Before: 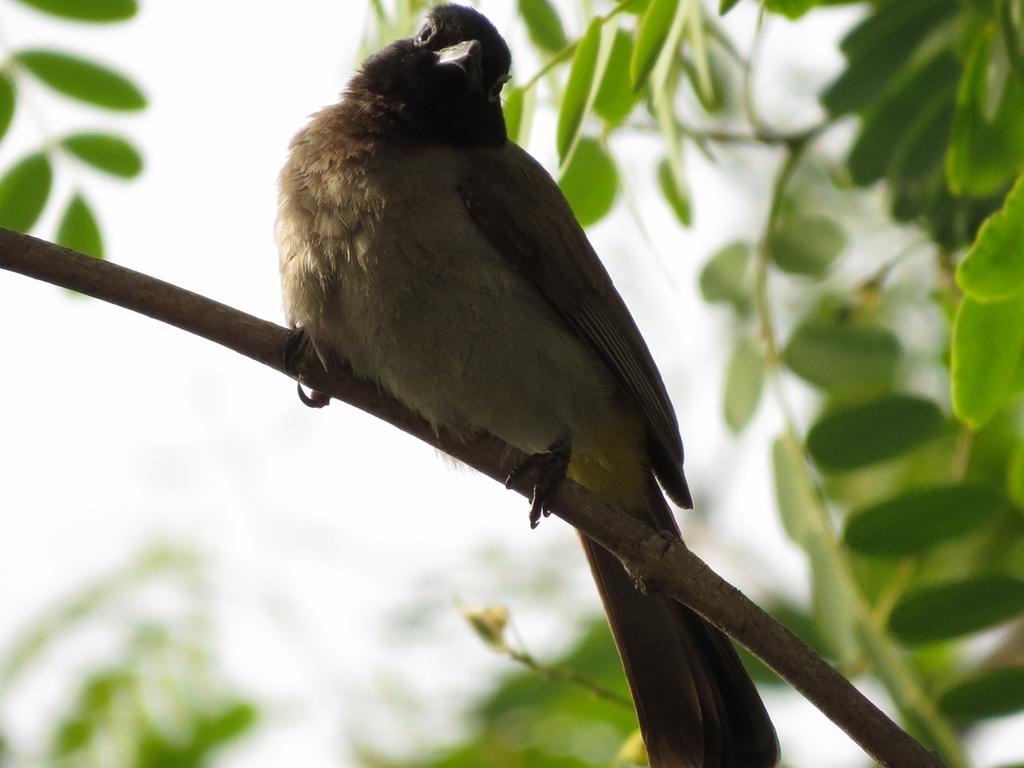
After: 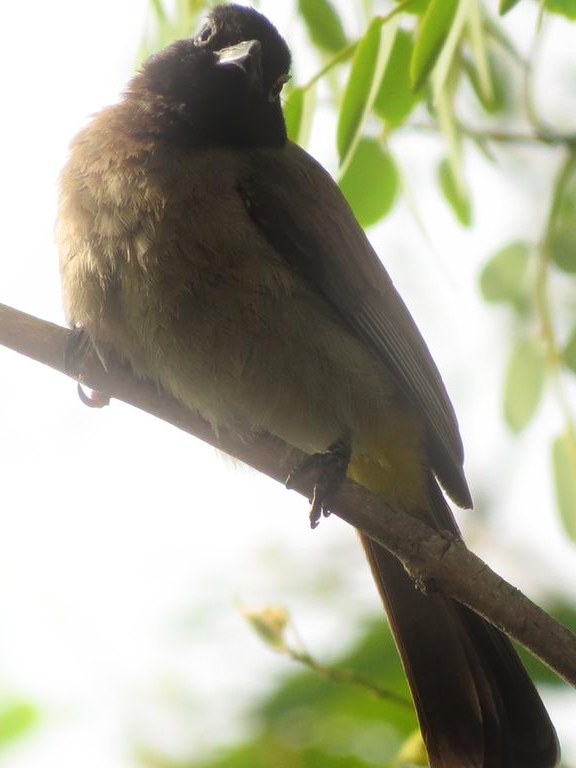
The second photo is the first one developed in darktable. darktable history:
crop: left 21.496%, right 22.254%
bloom: size 15%, threshold 97%, strength 7%
